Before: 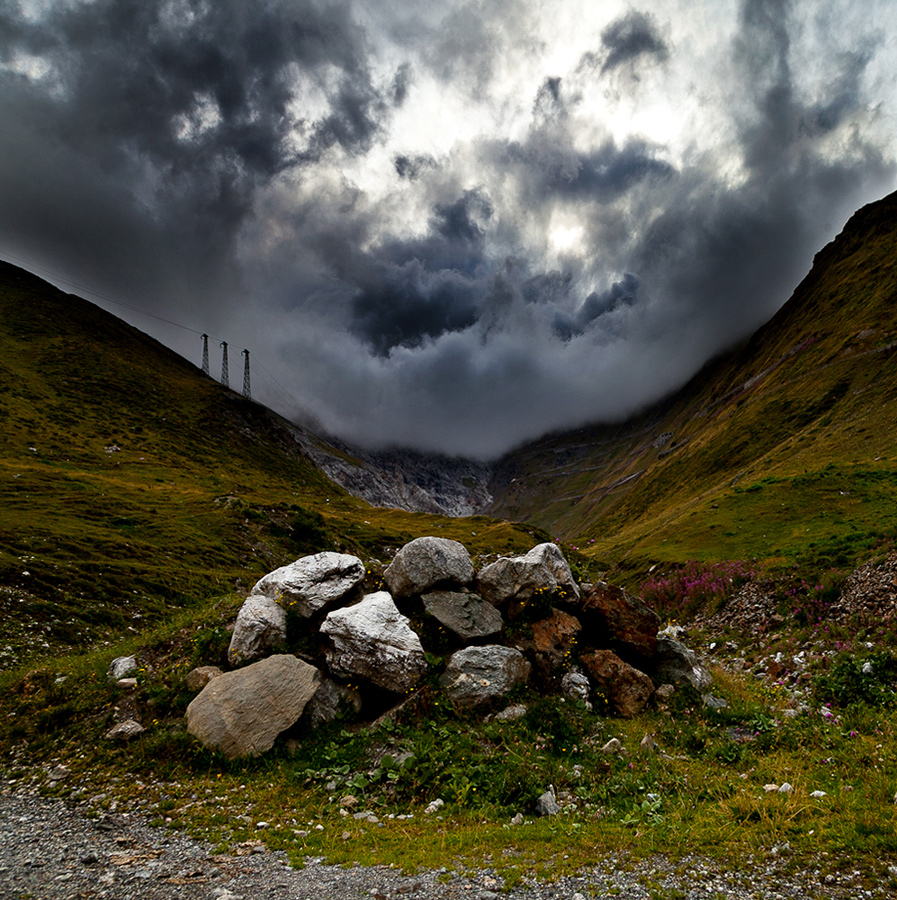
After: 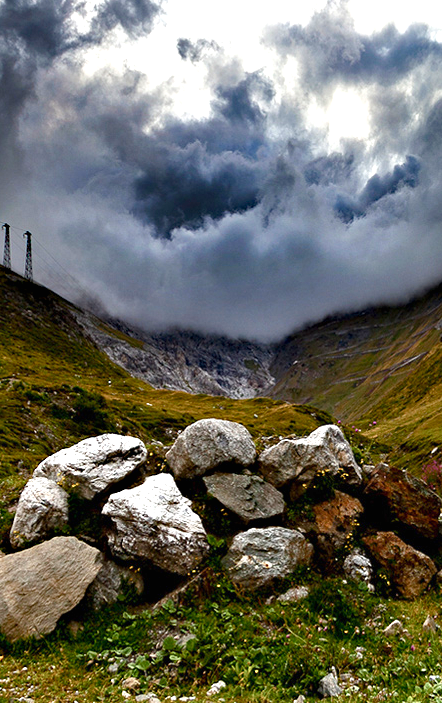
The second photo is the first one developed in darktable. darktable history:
exposure: black level correction 0, exposure 1.106 EV, compensate exposure bias true, compensate highlight preservation false
color balance rgb: perceptual saturation grading › global saturation 0.603%, perceptual saturation grading › highlights -30.325%, perceptual saturation grading › shadows 20.462%, perceptual brilliance grading › global brilliance 2.889%, perceptual brilliance grading › highlights -3.037%, perceptual brilliance grading › shadows 2.84%
haze removal: compatibility mode true, adaptive false
color zones: curves: ch0 [(0.068, 0.464) (0.25, 0.5) (0.48, 0.508) (0.75, 0.536) (0.886, 0.476) (0.967, 0.456)]; ch1 [(0.066, 0.456) (0.25, 0.5) (0.616, 0.508) (0.746, 0.56) (0.934, 0.444)], mix 27.59%
crop and rotate: angle 0.016°, left 24.341%, top 13.126%, right 26.297%, bottom 8.699%
